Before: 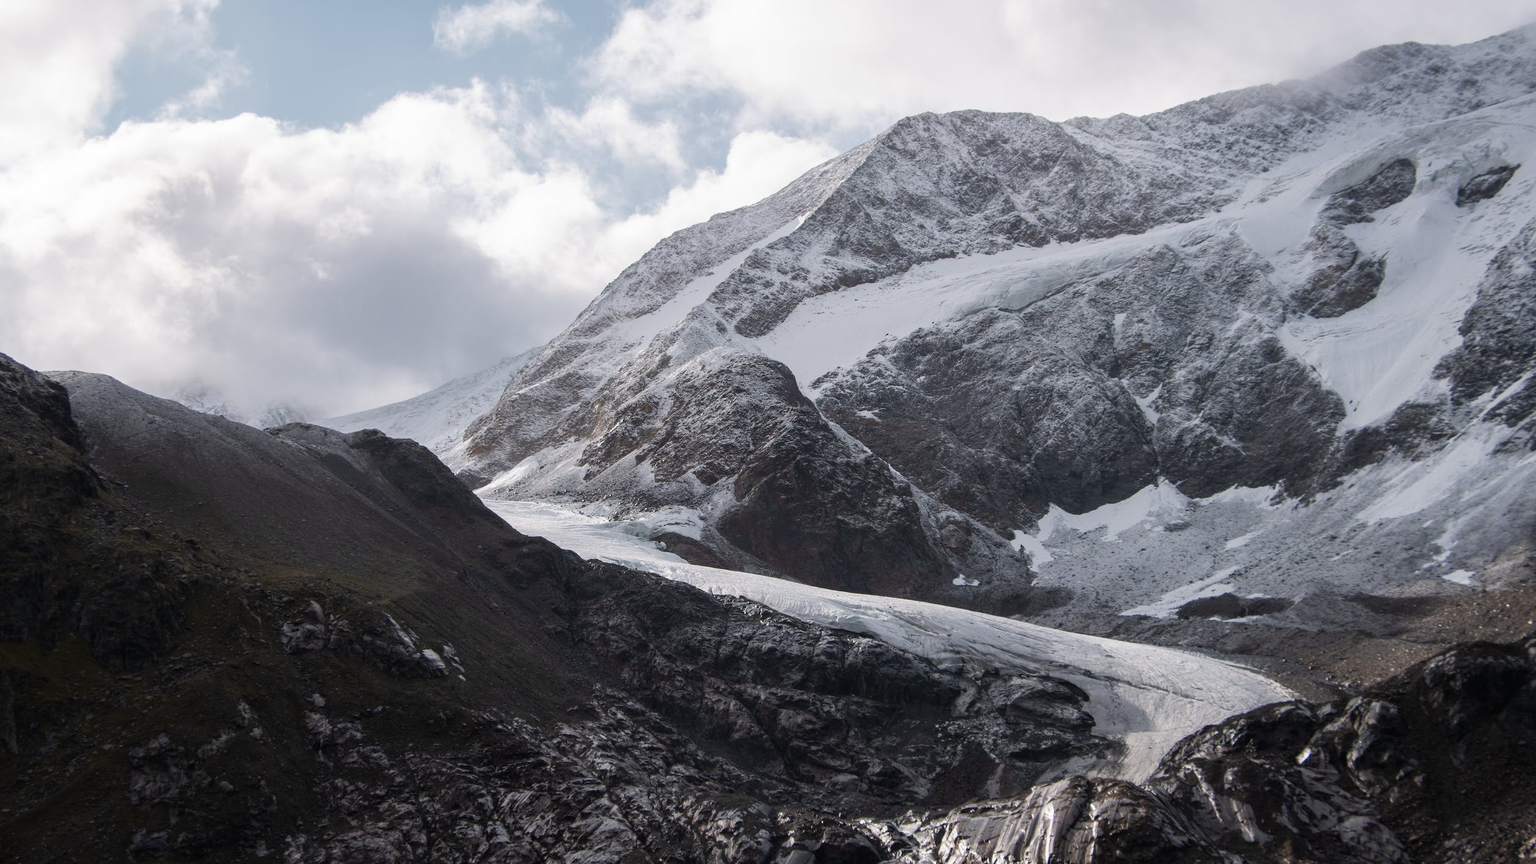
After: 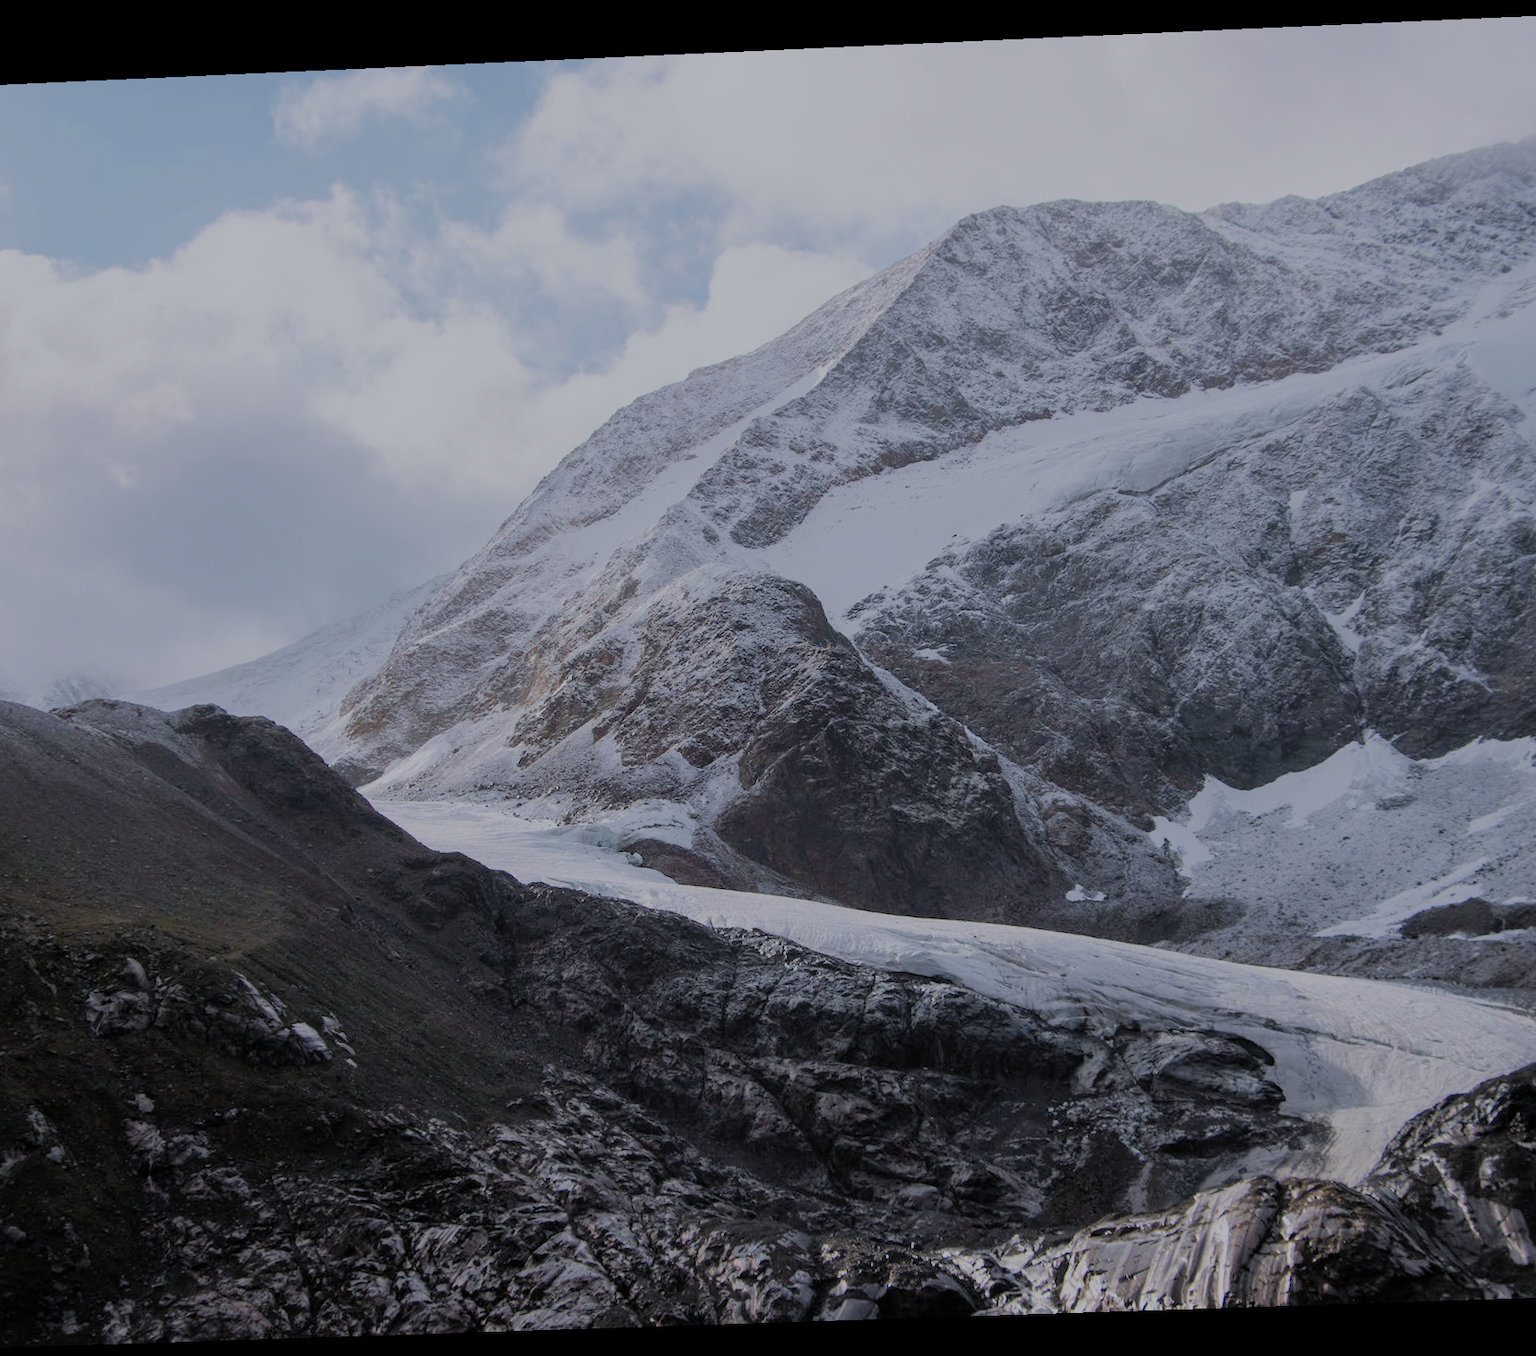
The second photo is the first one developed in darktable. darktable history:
filmic rgb: white relative exposure 8 EV, threshold 3 EV, hardness 2.44, latitude 10.07%, contrast 0.72, highlights saturation mix 10%, shadows ↔ highlights balance 1.38%, color science v4 (2020), enable highlight reconstruction true
white balance: red 0.983, blue 1.036
rotate and perspective: rotation -2.22°, lens shift (horizontal) -0.022, automatic cropping off
contrast brightness saturation: saturation -0.05
crop: left 15.419%, right 17.914%
